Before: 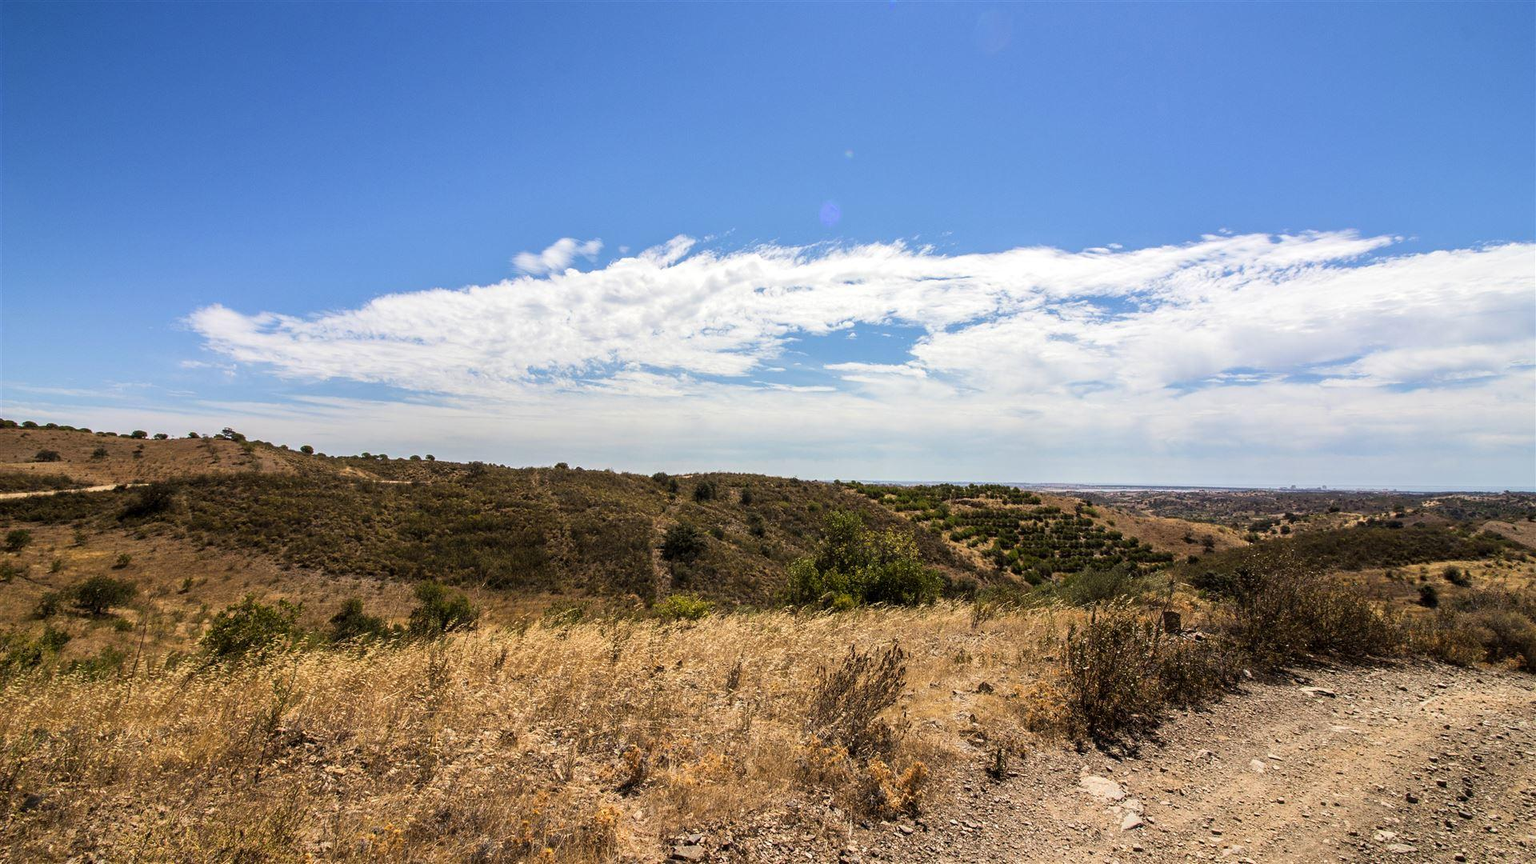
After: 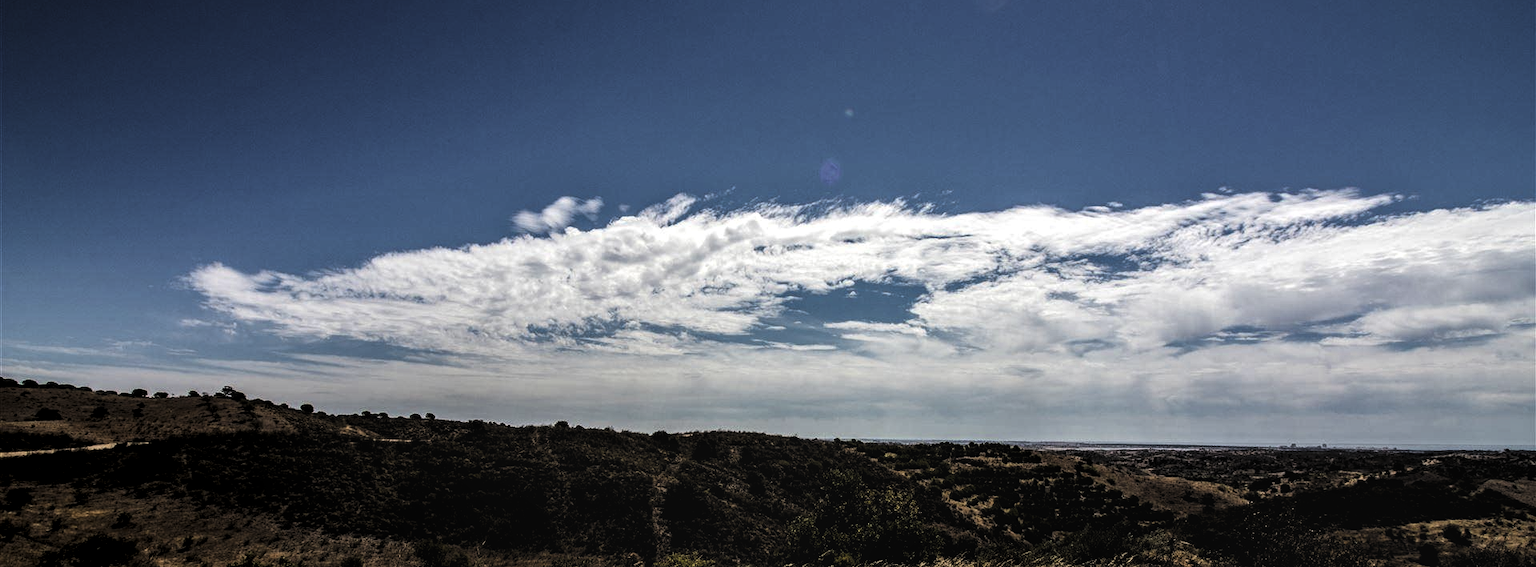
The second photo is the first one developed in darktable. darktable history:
crop and rotate: top 4.848%, bottom 29.503%
local contrast: on, module defaults
levels: mode automatic, black 8.58%, gray 59.42%, levels [0, 0.445, 1]
